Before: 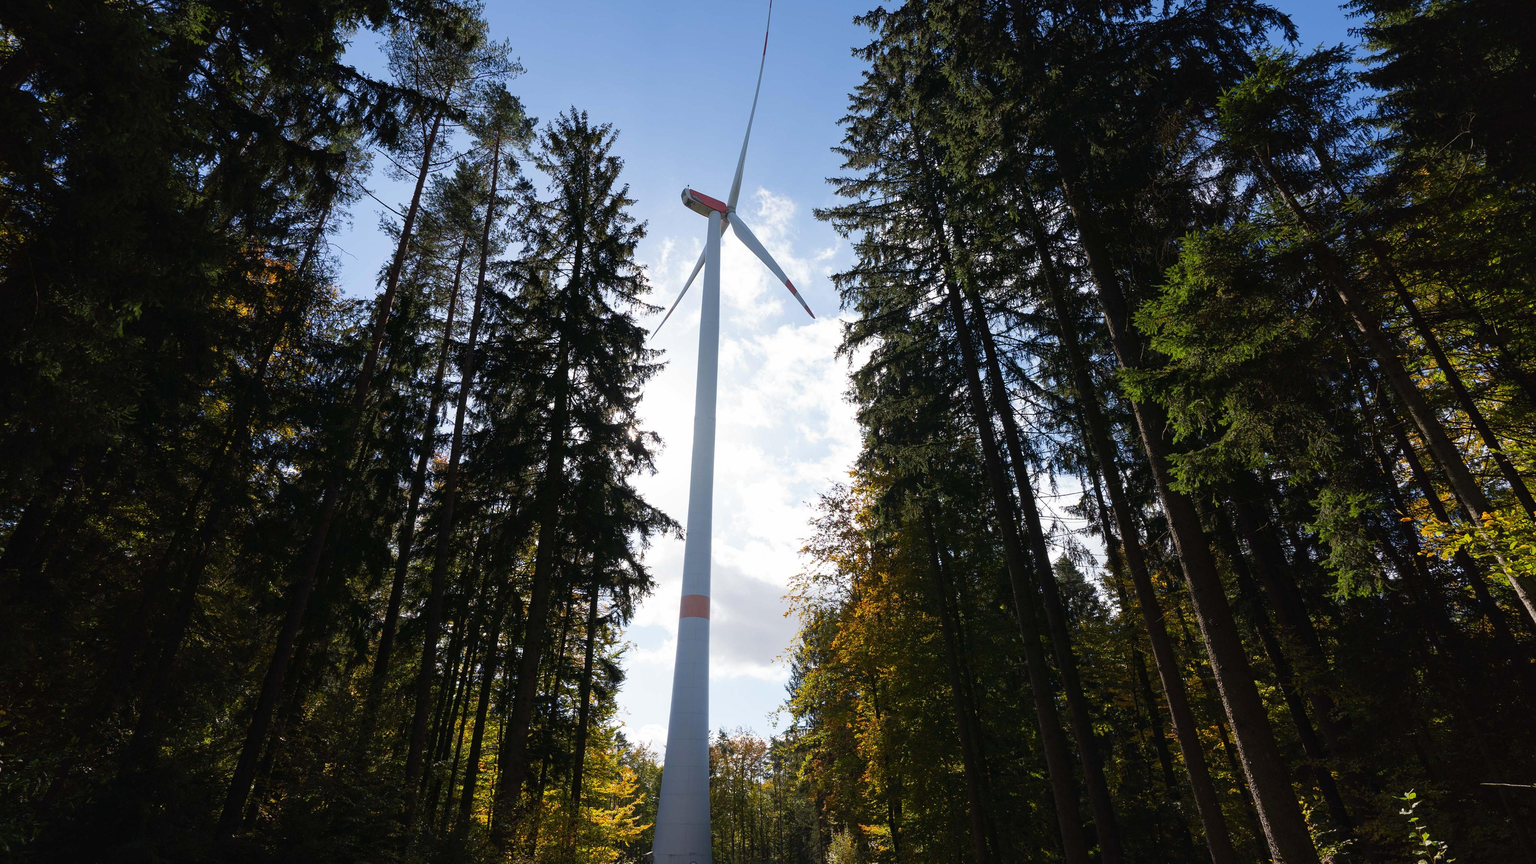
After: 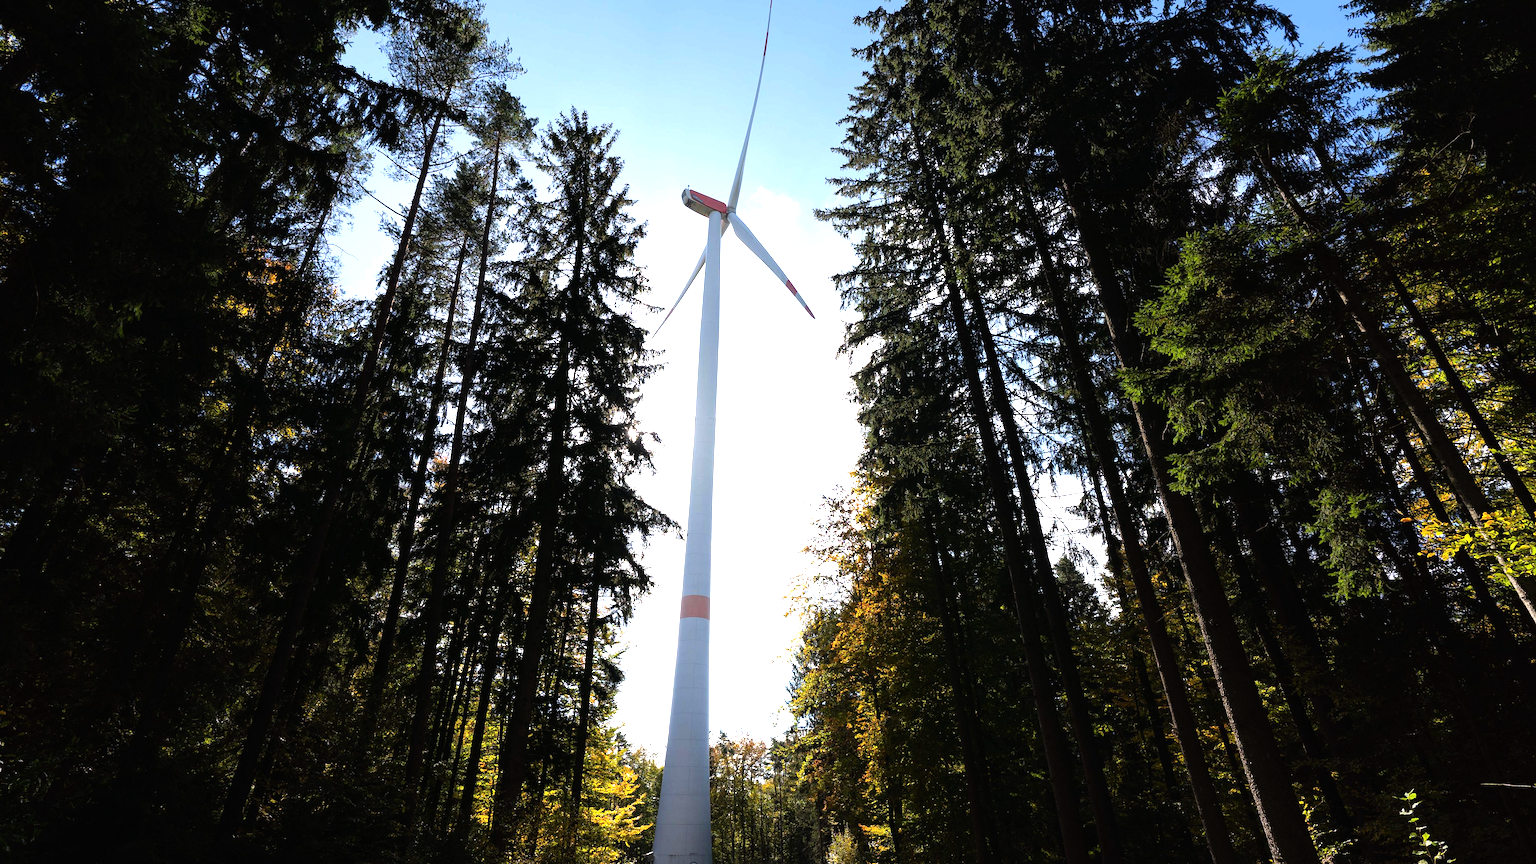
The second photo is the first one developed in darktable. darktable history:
tone equalizer: -8 EV -1.07 EV, -7 EV -0.978 EV, -6 EV -0.894 EV, -5 EV -0.596 EV, -3 EV 0.553 EV, -2 EV 0.871 EV, -1 EV 0.994 EV, +0 EV 1.05 EV
